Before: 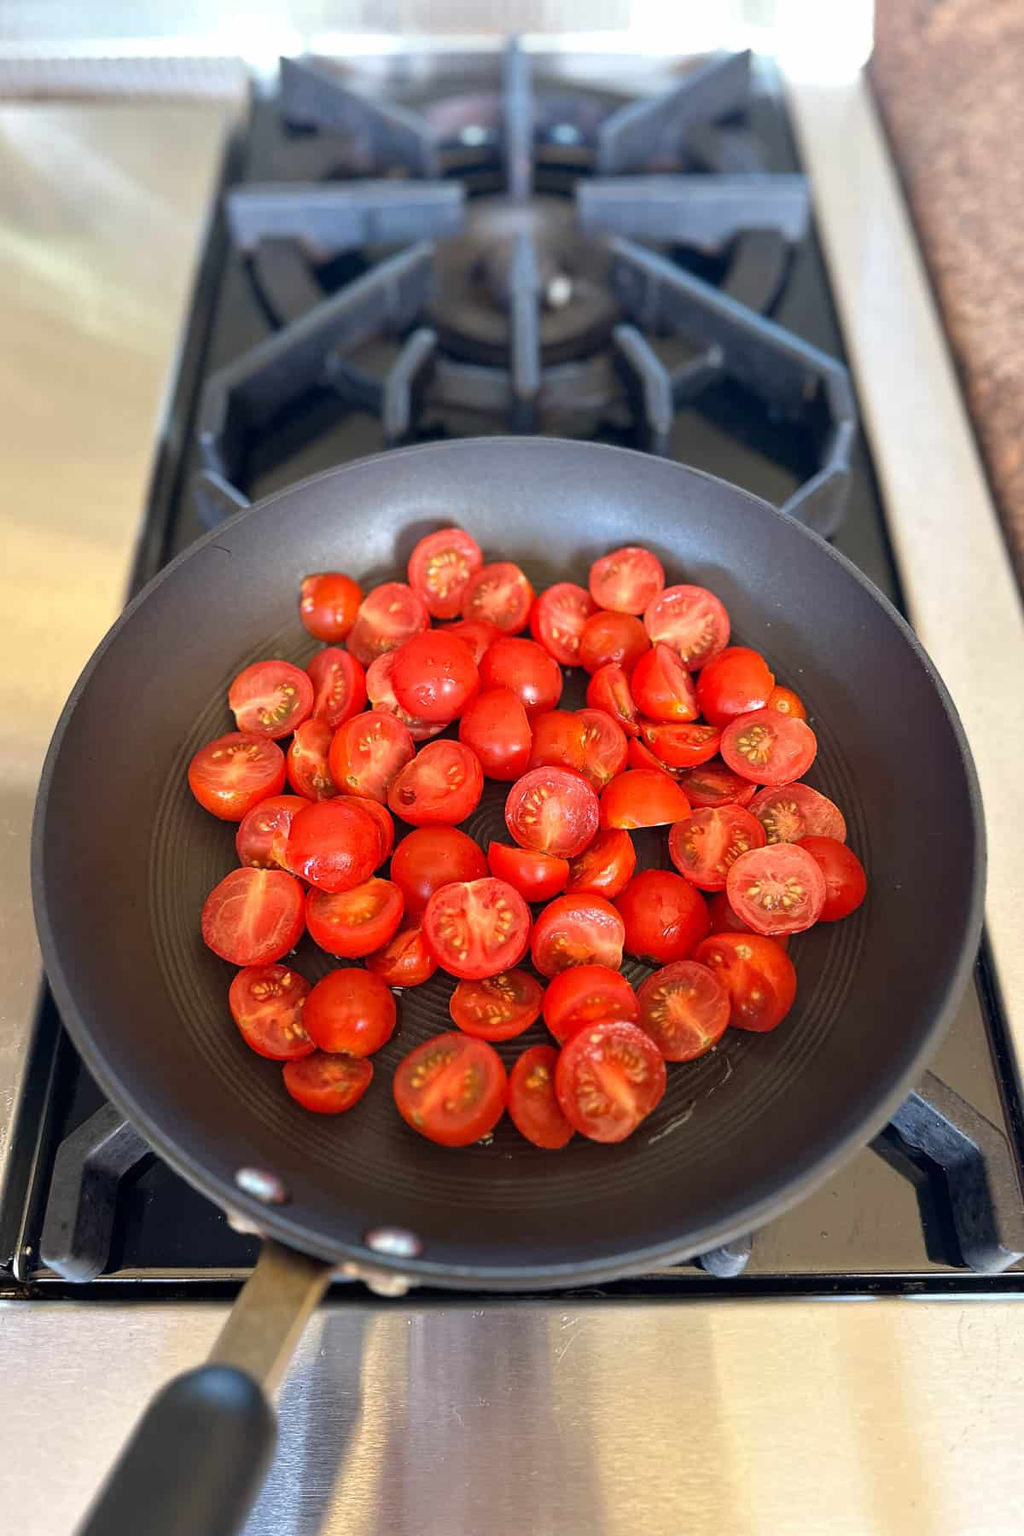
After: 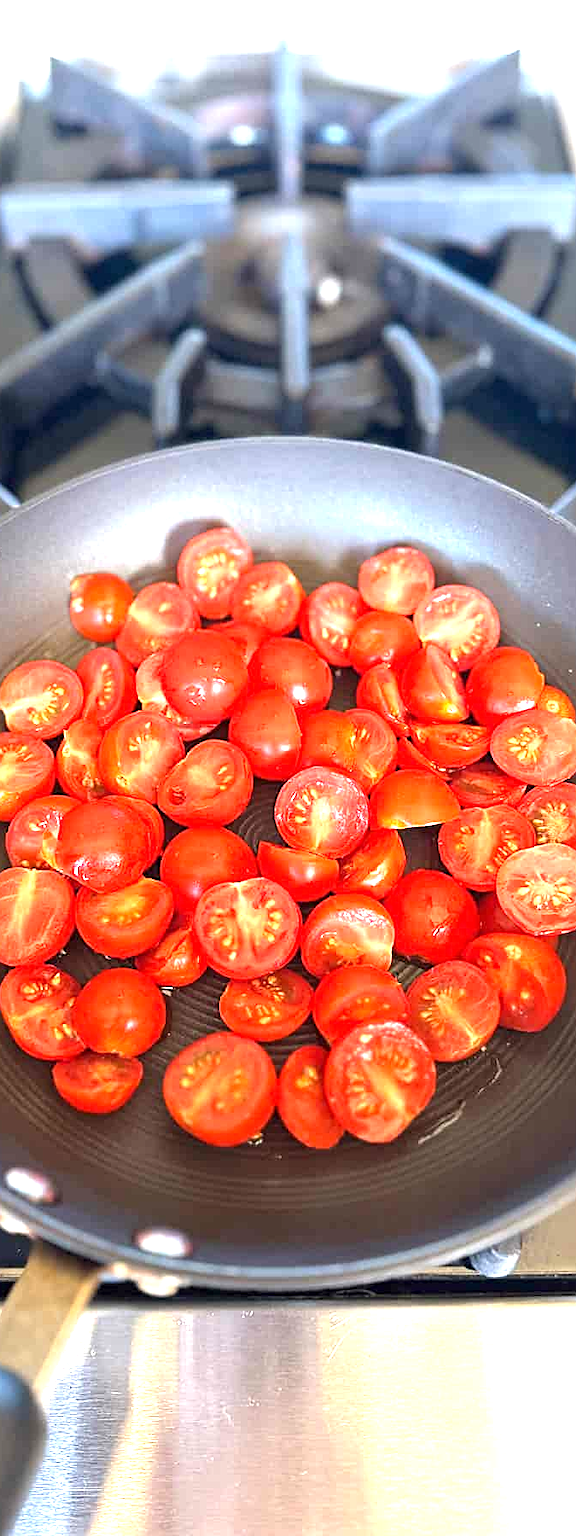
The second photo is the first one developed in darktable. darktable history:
crop and rotate: left 22.516%, right 21.234%
sharpen: on, module defaults
exposure: black level correction 0, exposure 1.379 EV, compensate exposure bias true, compensate highlight preservation false
